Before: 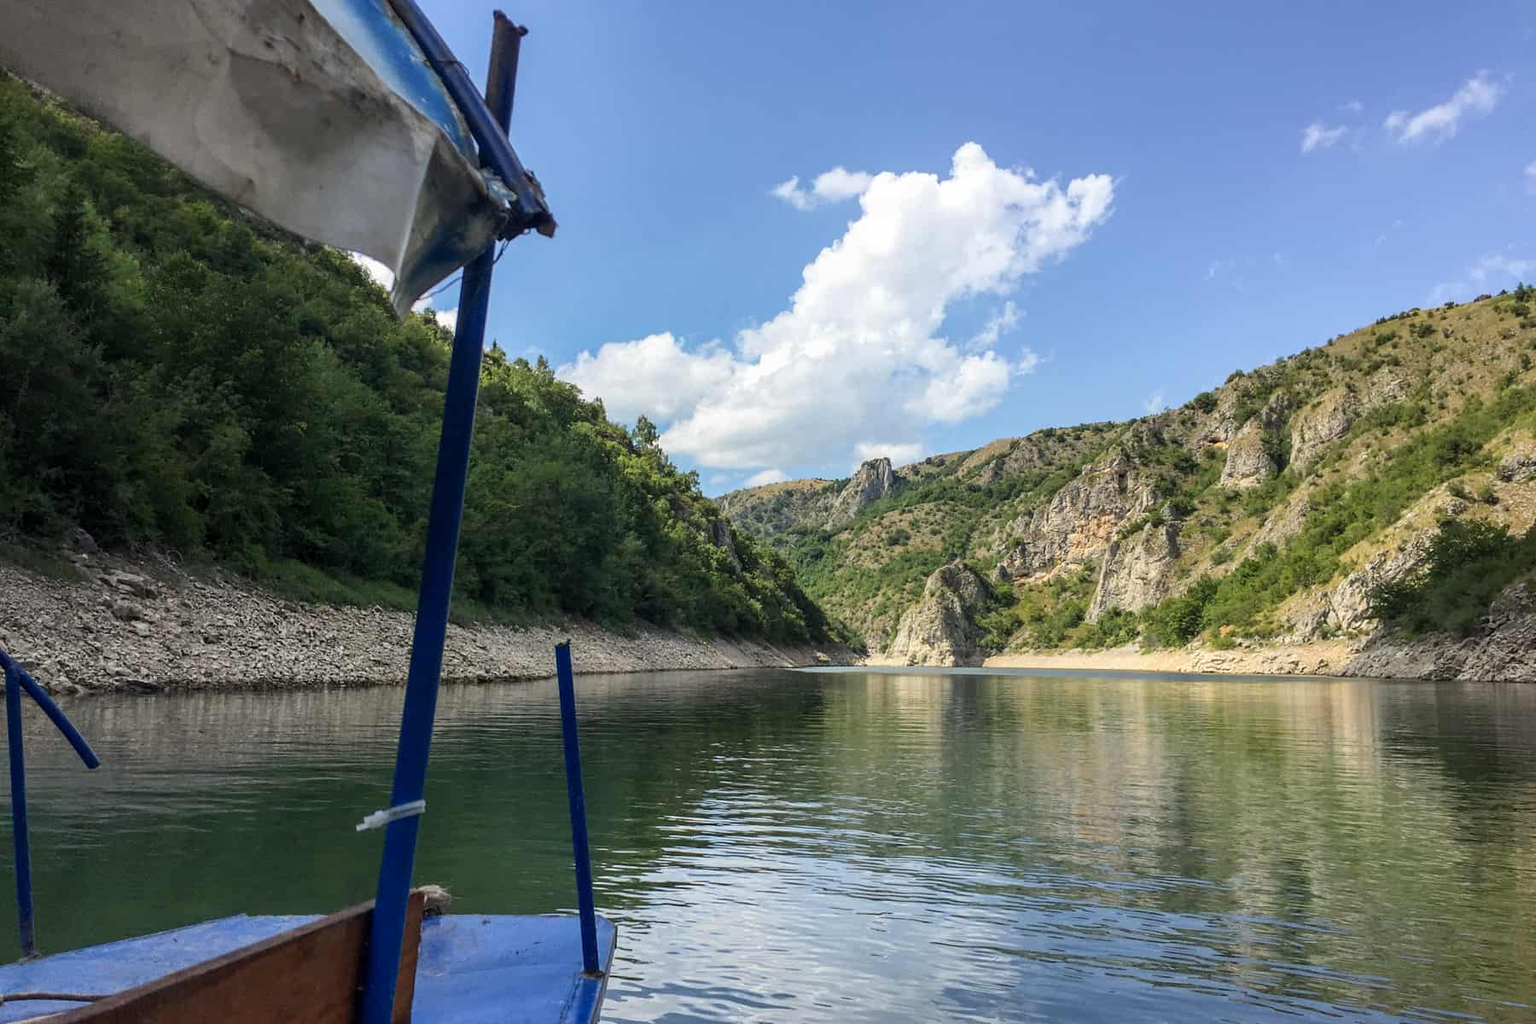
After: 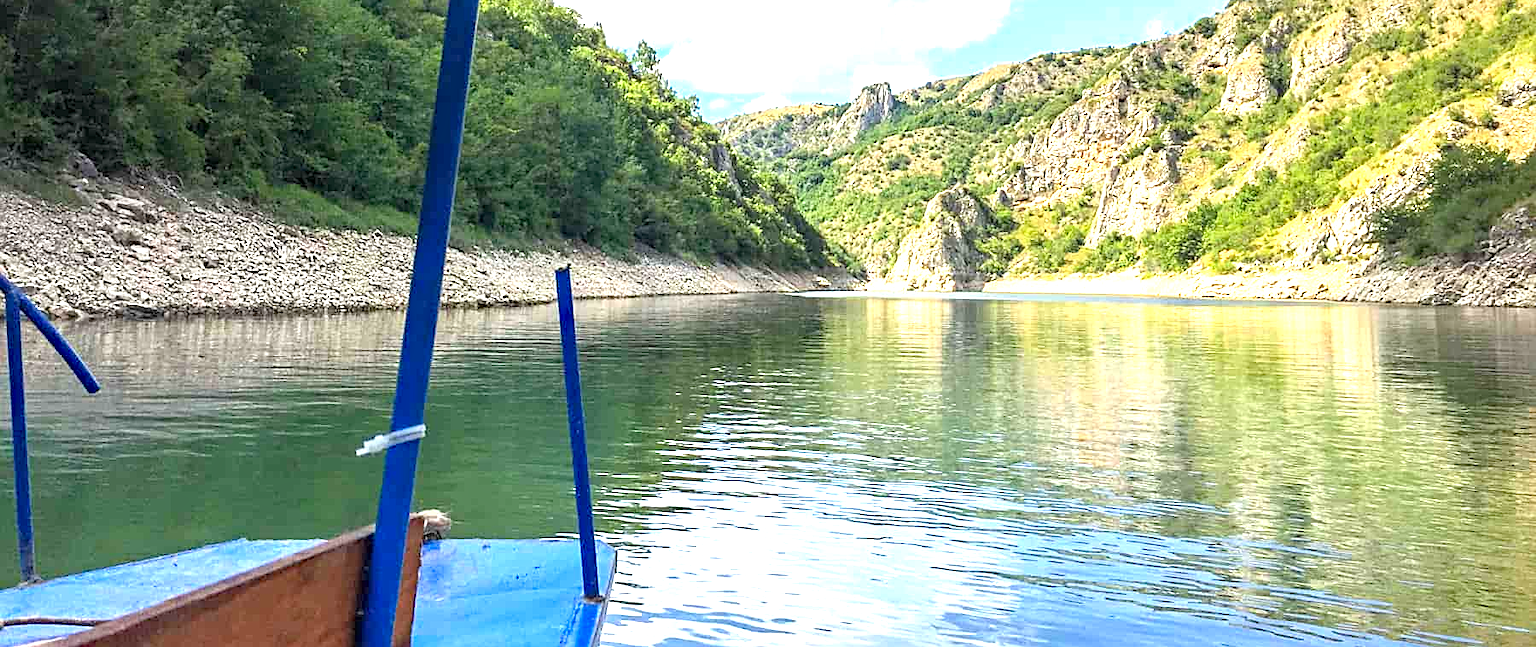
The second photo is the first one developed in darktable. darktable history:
contrast brightness saturation: brightness 0.093, saturation 0.192
haze removal: compatibility mode true, adaptive false
exposure: black level correction 0, exposure 1.666 EV, compensate exposure bias true, compensate highlight preservation false
sharpen: on, module defaults
crop and rotate: top 36.739%
